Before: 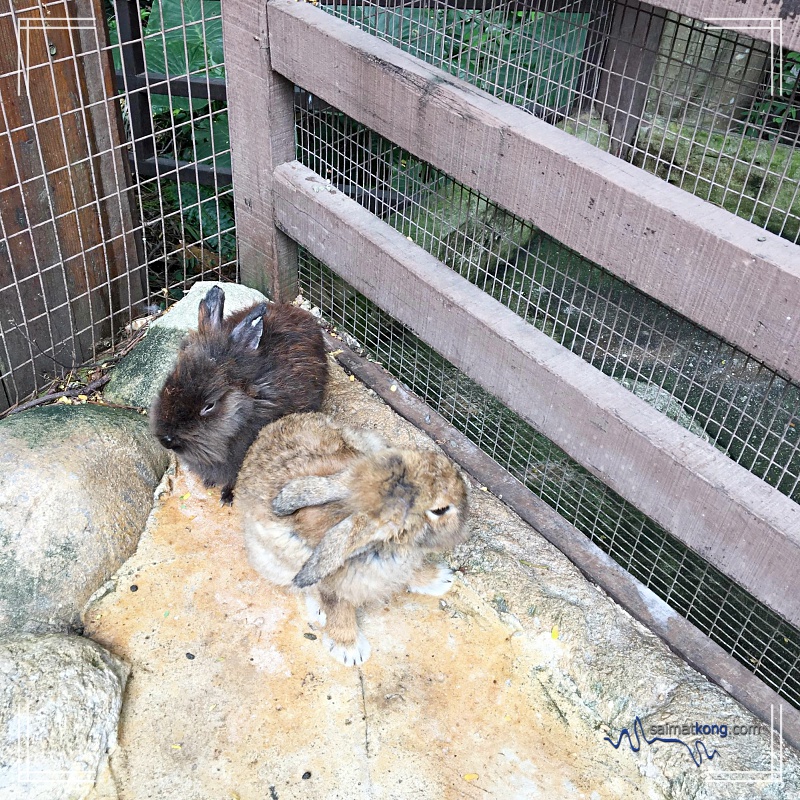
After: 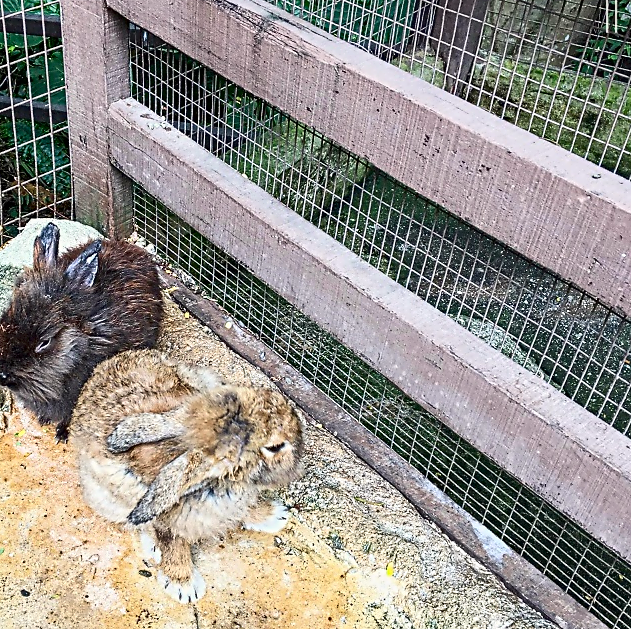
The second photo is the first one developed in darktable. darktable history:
exposure: exposure -0.04 EV
shadows and highlights: soften with gaussian
contrast brightness saturation: contrast 0.18, saturation 0.3
white balance: red 1.009, blue 0.985
contrast equalizer: y [[0.5, 0.5, 0.5, 0.515, 0.749, 0.84], [0.5 ×6], [0.5 ×6], [0, 0, 0, 0.001, 0.067, 0.262], [0 ×6]]
crop and rotate: left 20.74%, top 7.912%, right 0.375%, bottom 13.378%
